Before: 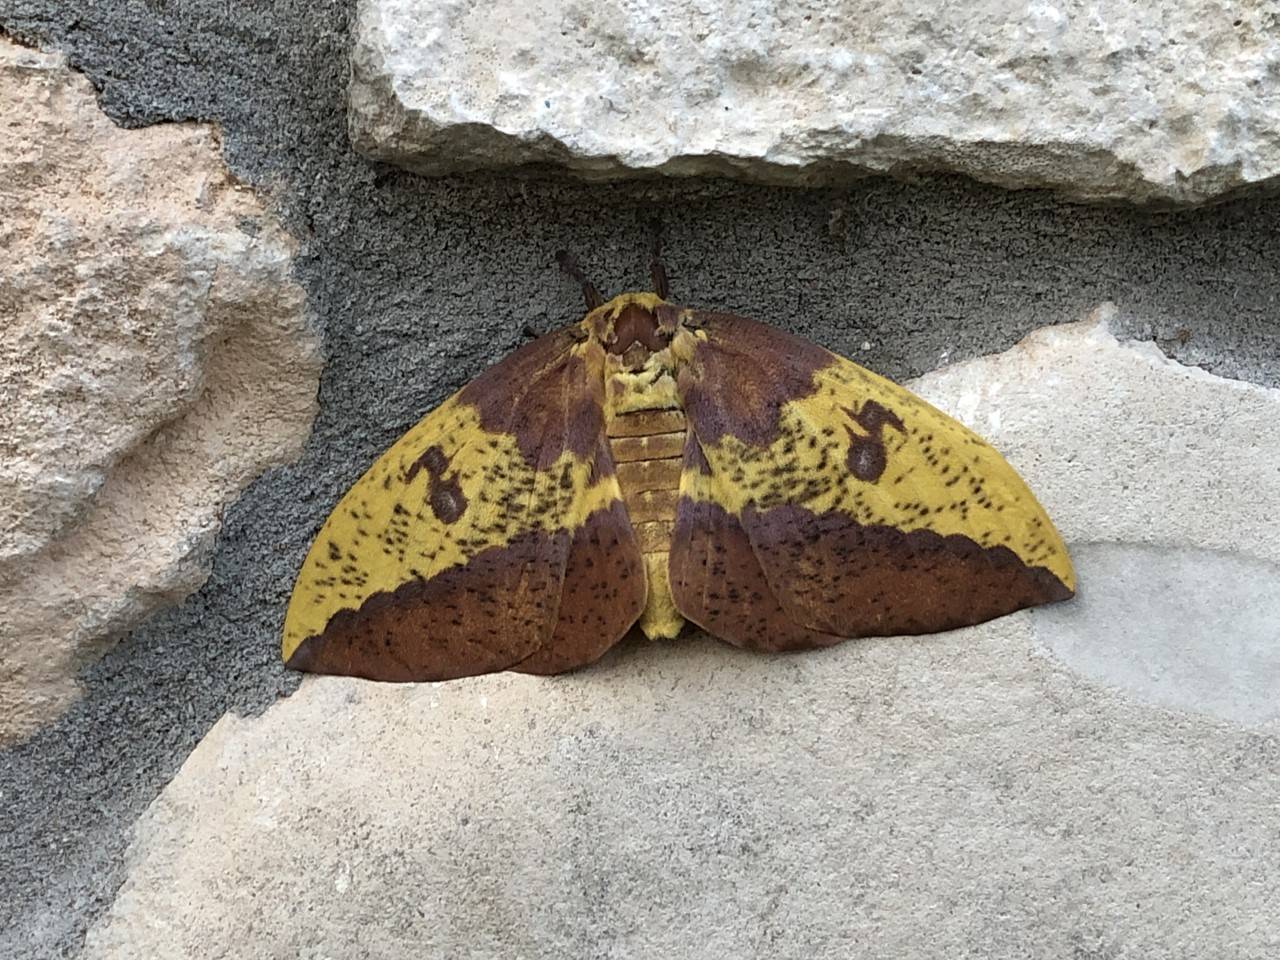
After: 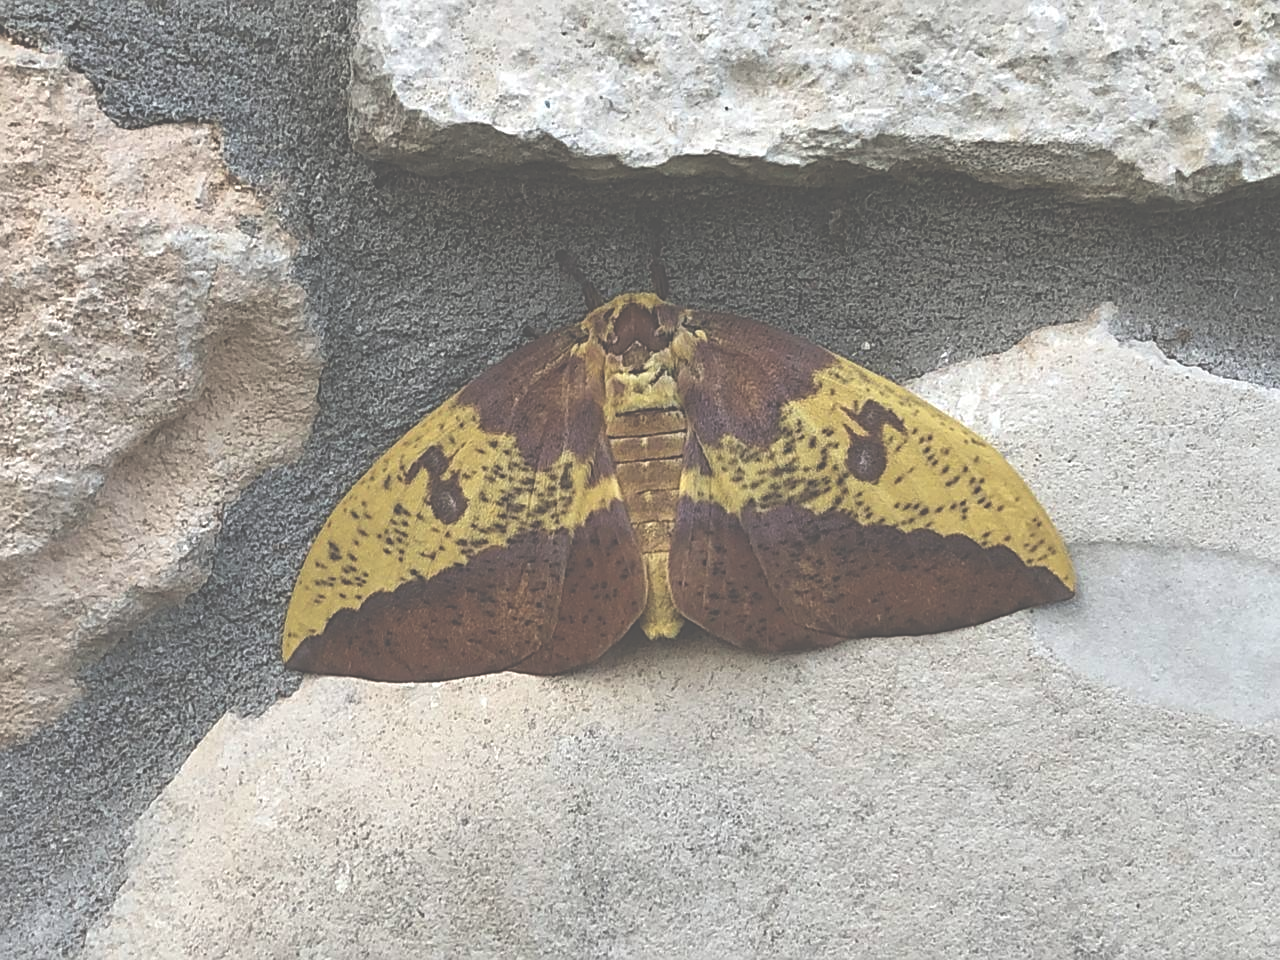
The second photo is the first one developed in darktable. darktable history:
exposure: black level correction -0.087, compensate highlight preservation false
sharpen: on, module defaults
